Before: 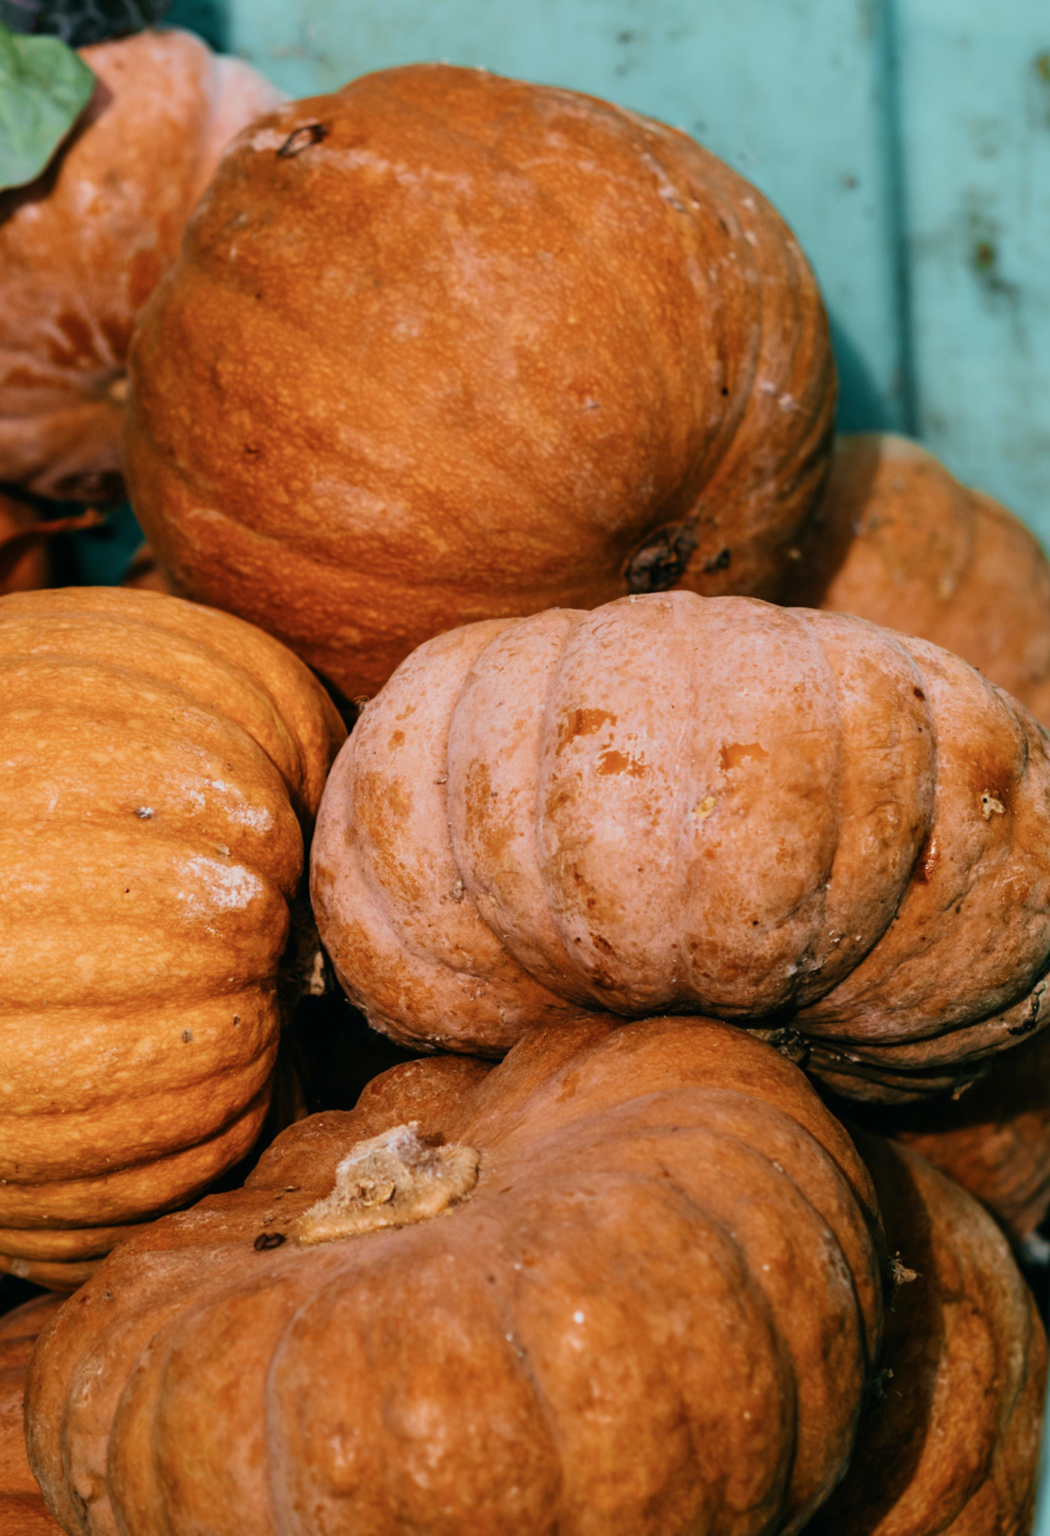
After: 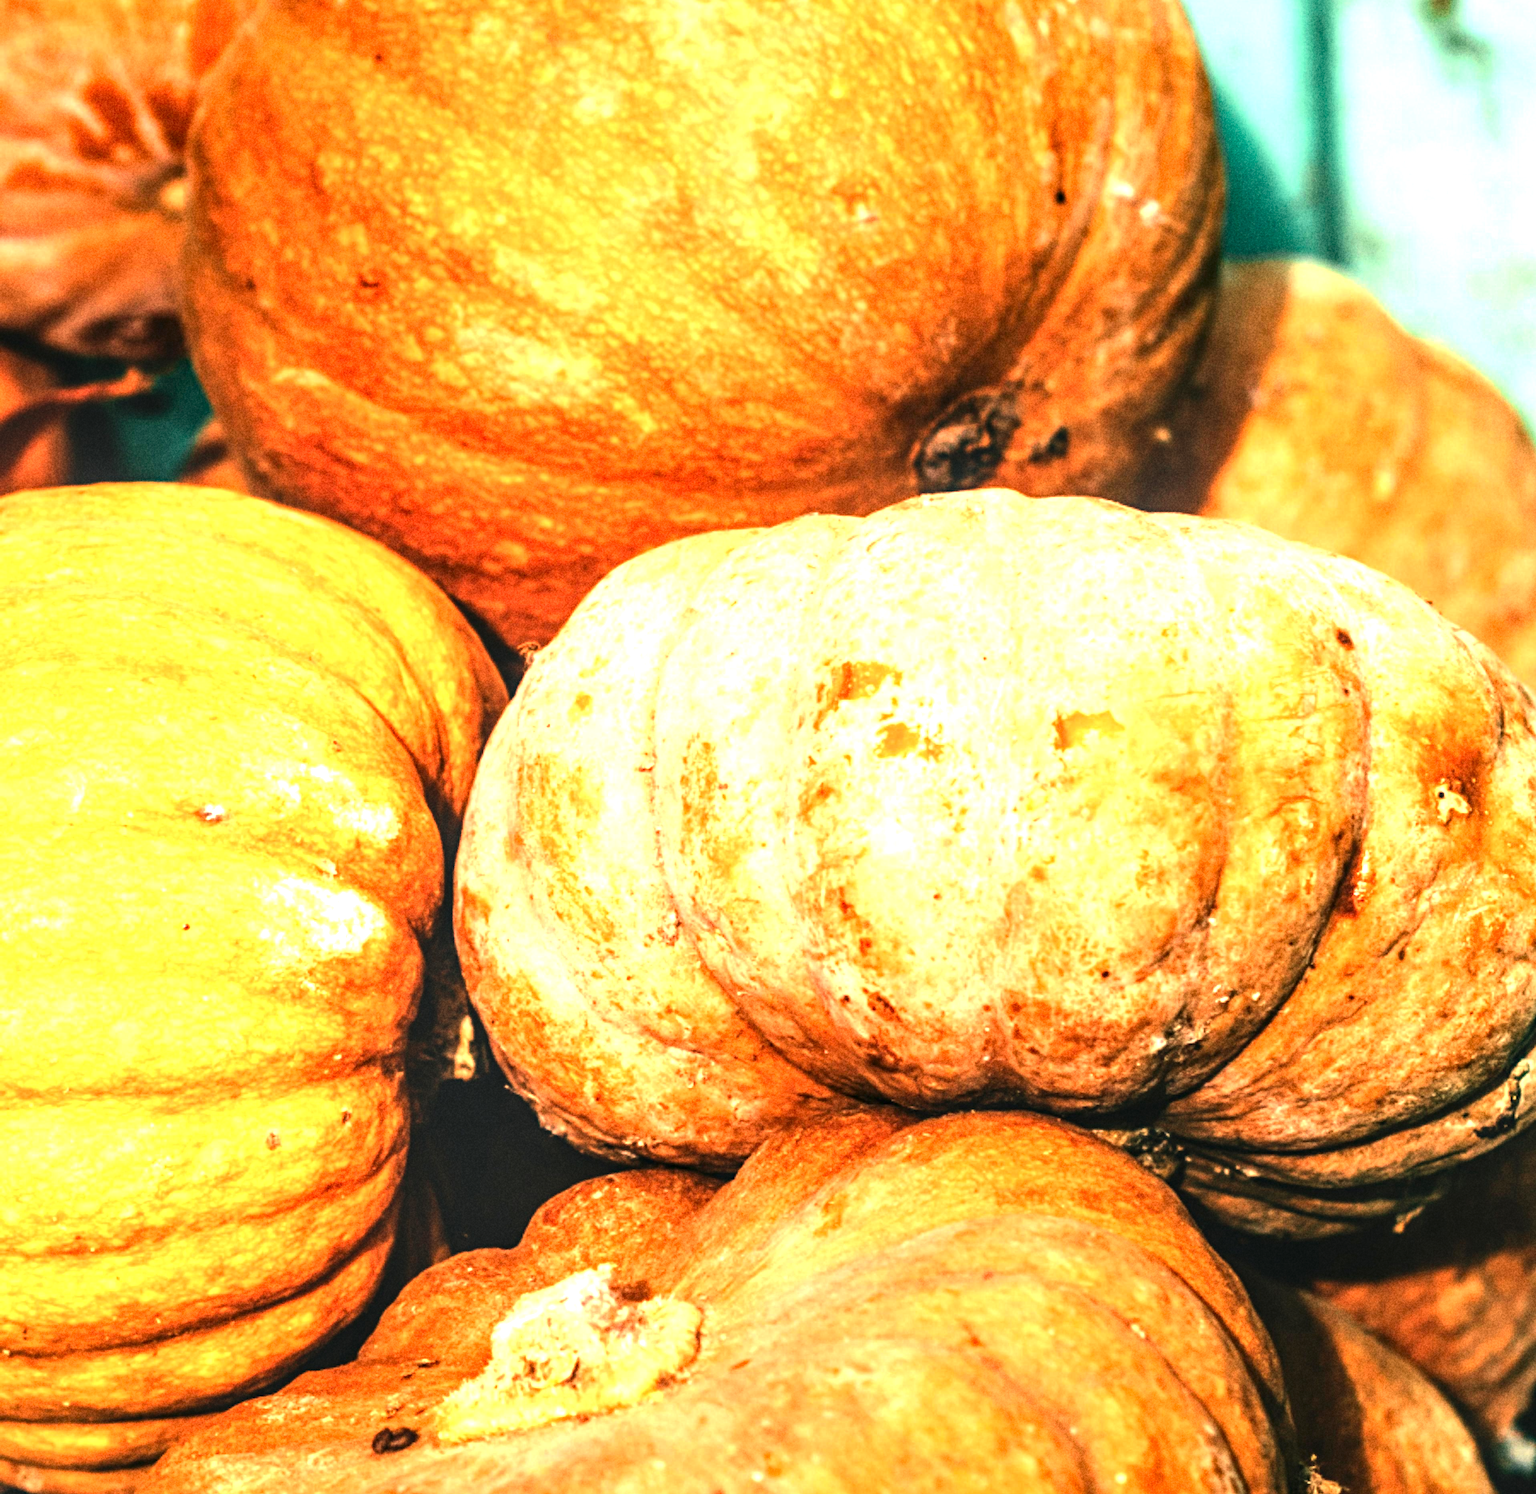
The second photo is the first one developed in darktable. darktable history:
crop: top 16.727%, bottom 16.727%
exposure: black level correction 0, exposure 1.45 EV, compensate exposure bias true, compensate highlight preservation false
white balance: red 1.138, green 0.996, blue 0.812
tone equalizer: -8 EV -0.75 EV, -7 EV -0.7 EV, -6 EV -0.6 EV, -5 EV -0.4 EV, -3 EV 0.4 EV, -2 EV 0.6 EV, -1 EV 0.7 EV, +0 EV 0.75 EV, edges refinement/feathering 500, mask exposure compensation -1.57 EV, preserve details no
grain: coarseness 8.68 ISO, strength 31.94%
local contrast: on, module defaults
haze removal: compatibility mode true, adaptive false
